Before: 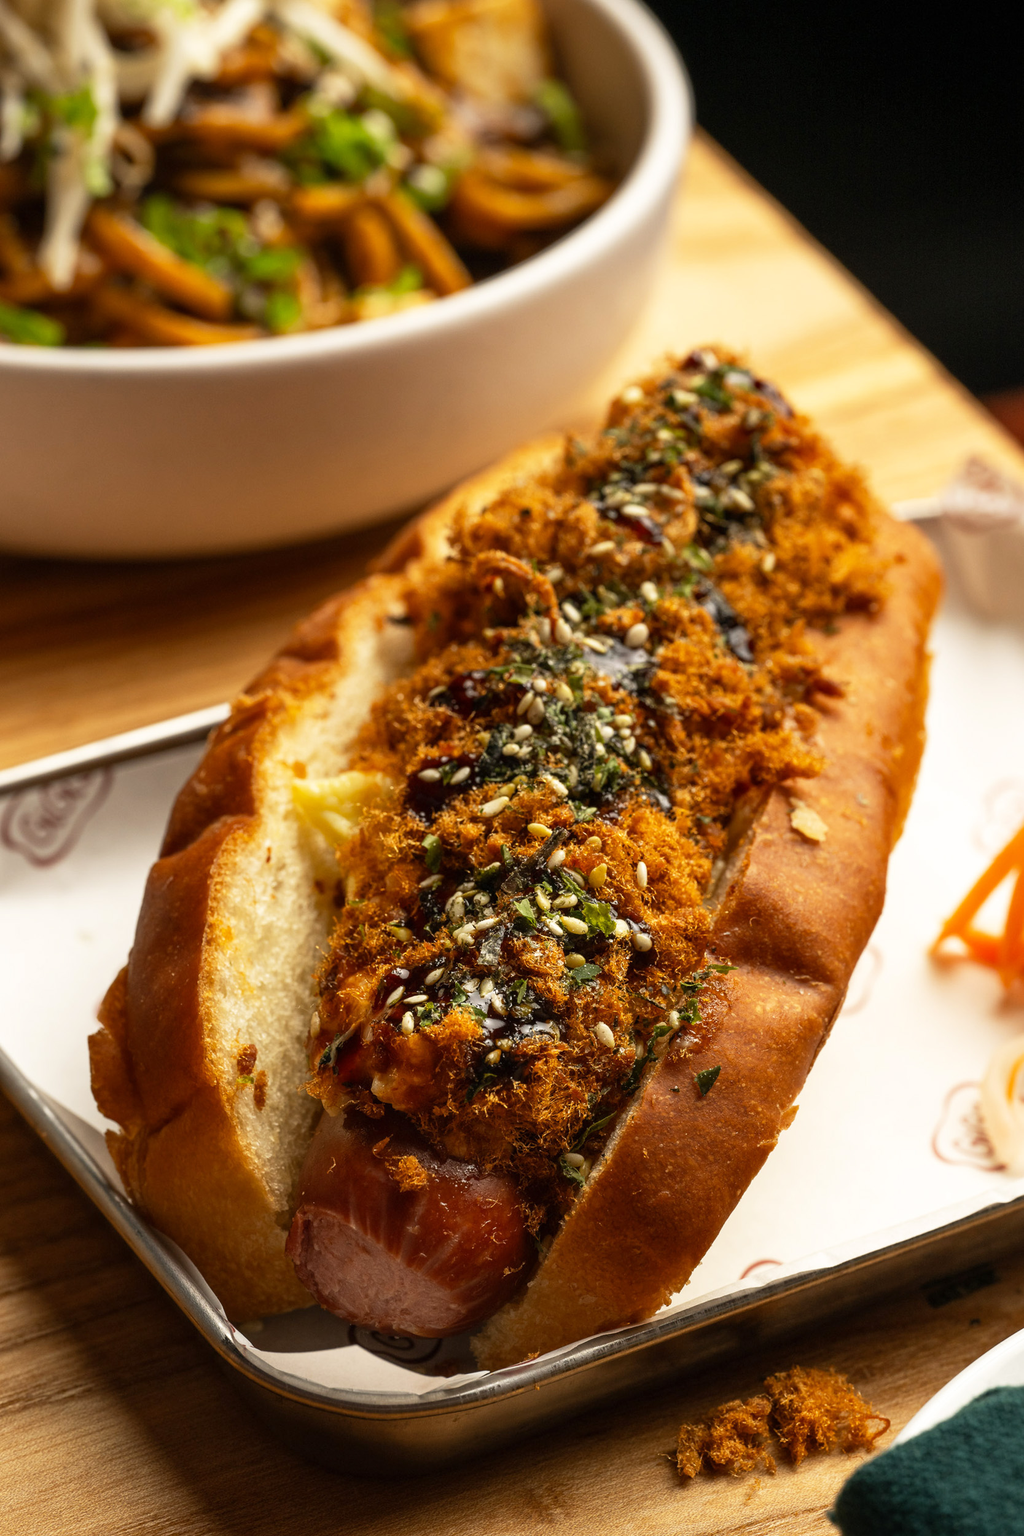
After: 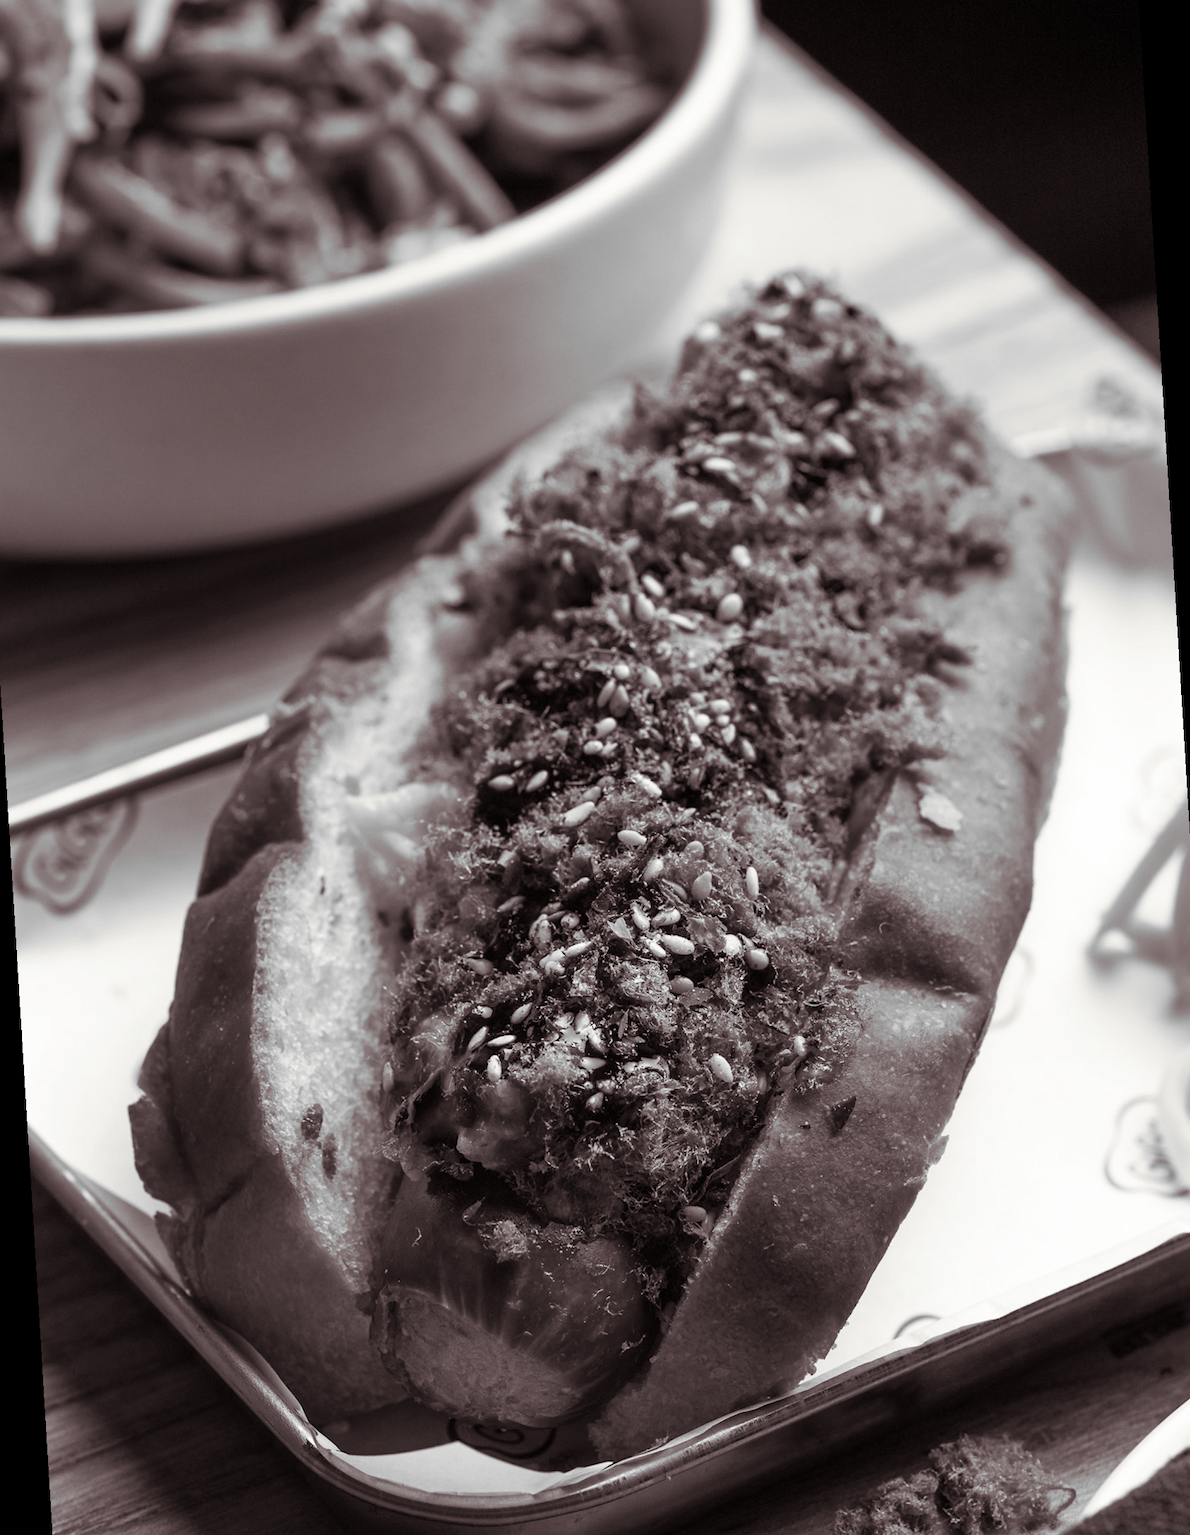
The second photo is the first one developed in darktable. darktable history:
color balance rgb: perceptual saturation grading › global saturation 40%, global vibrance 15%
rotate and perspective: rotation -3.52°, crop left 0.036, crop right 0.964, crop top 0.081, crop bottom 0.919
monochrome: on, module defaults
split-toning: shadows › saturation 0.24, highlights › hue 54°, highlights › saturation 0.24
